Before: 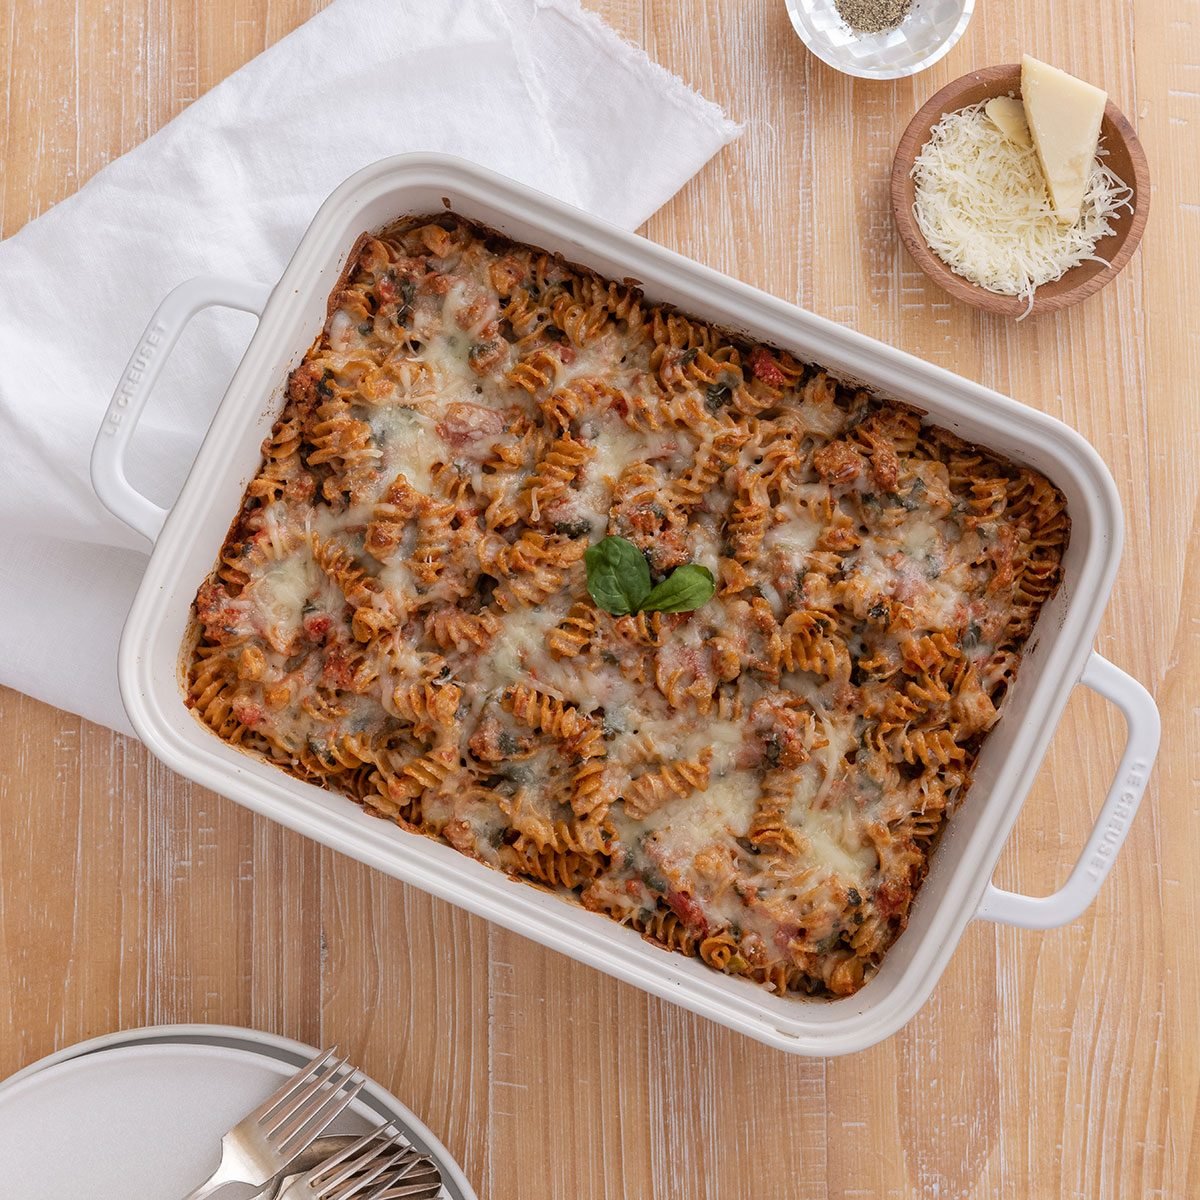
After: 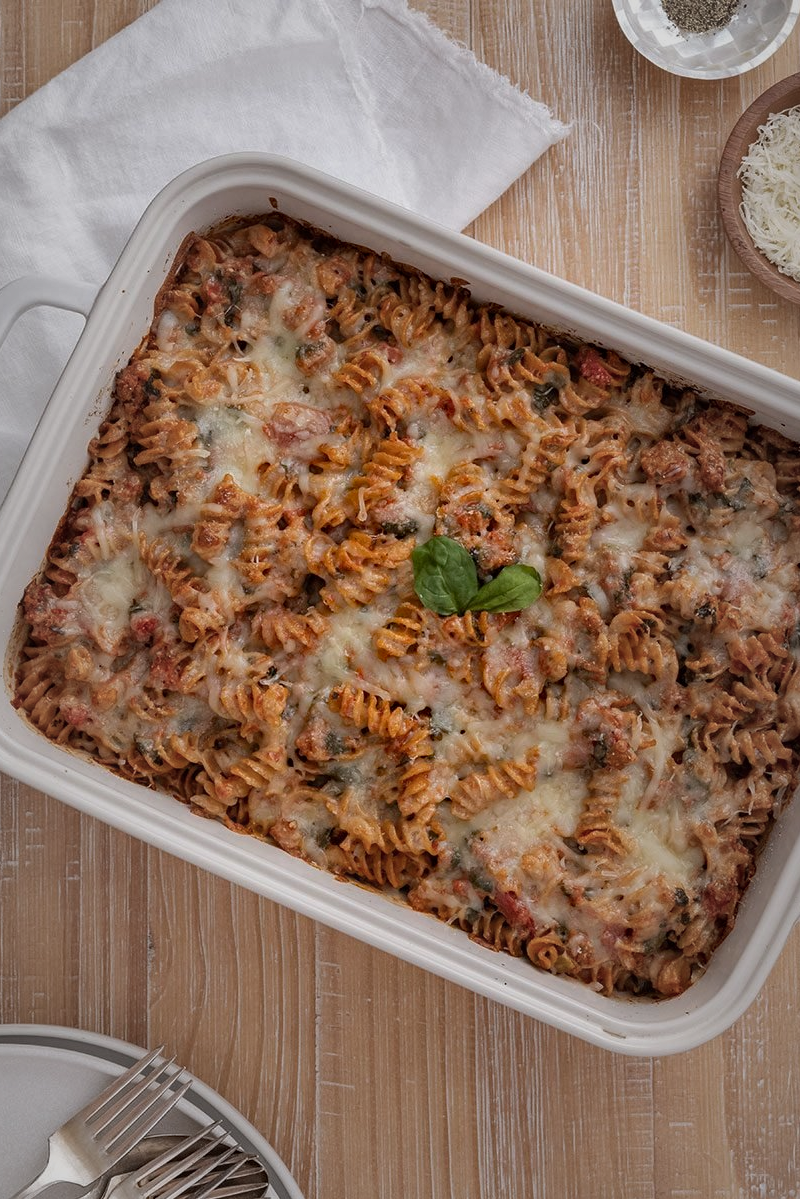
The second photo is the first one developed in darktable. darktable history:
vignetting: fall-off start 18.57%, fall-off radius 137.65%, width/height ratio 0.62, shape 0.587, unbound false
shadows and highlights: shadows 58.59, highlights color adjustment 48.93%, soften with gaussian
haze removal: compatibility mode true, adaptive false
crop and rotate: left 14.497%, right 18.799%
